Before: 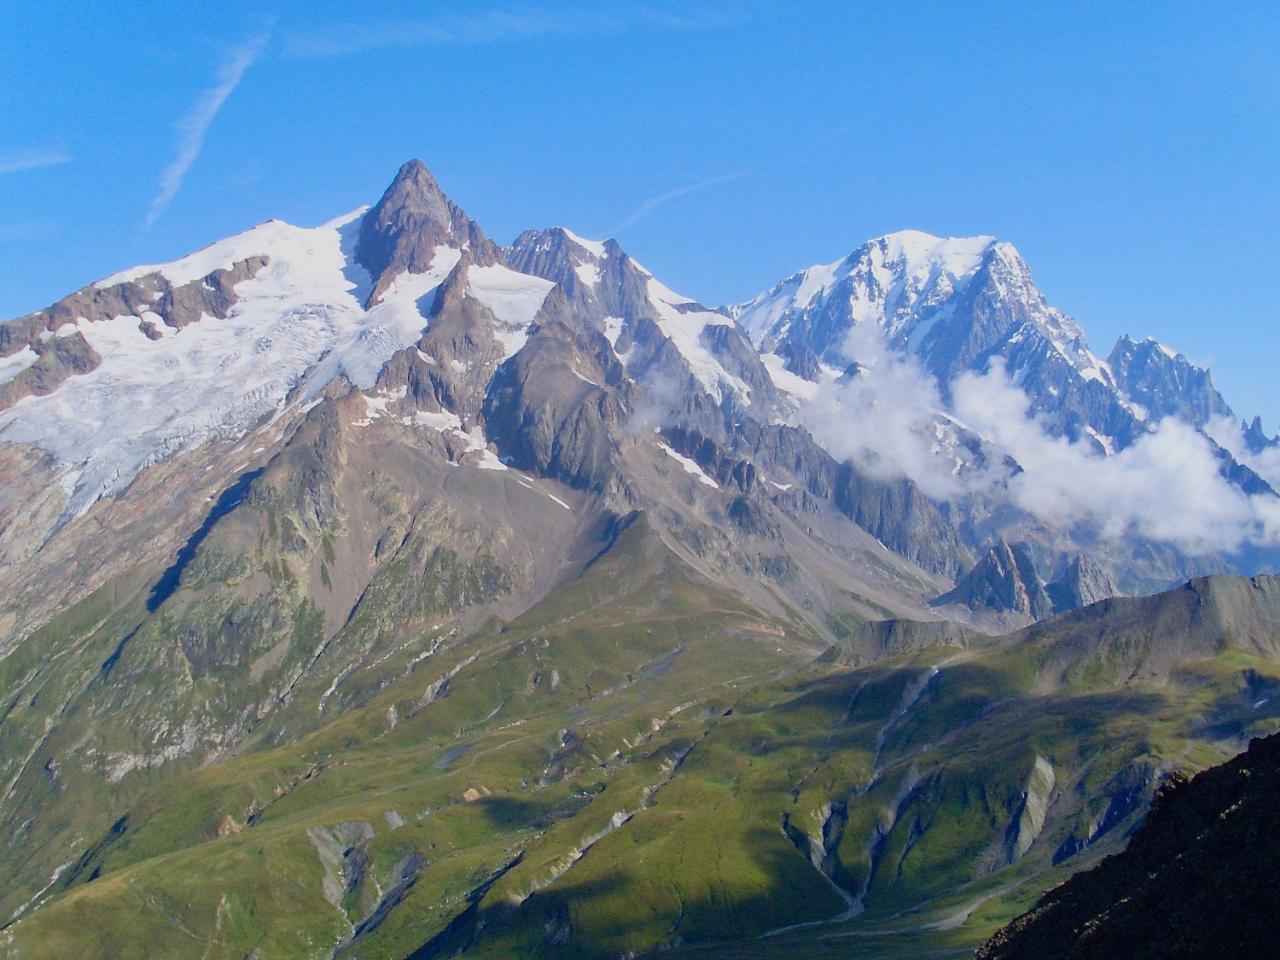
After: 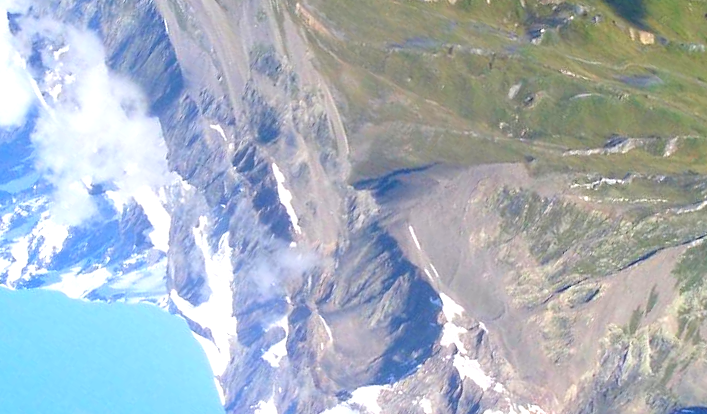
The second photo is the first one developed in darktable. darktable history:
crop and rotate: angle 147.28°, left 9.145%, top 15.591%, right 4.456%, bottom 16.903%
exposure: black level correction 0, exposure 0.902 EV, compensate exposure bias true, compensate highlight preservation false
